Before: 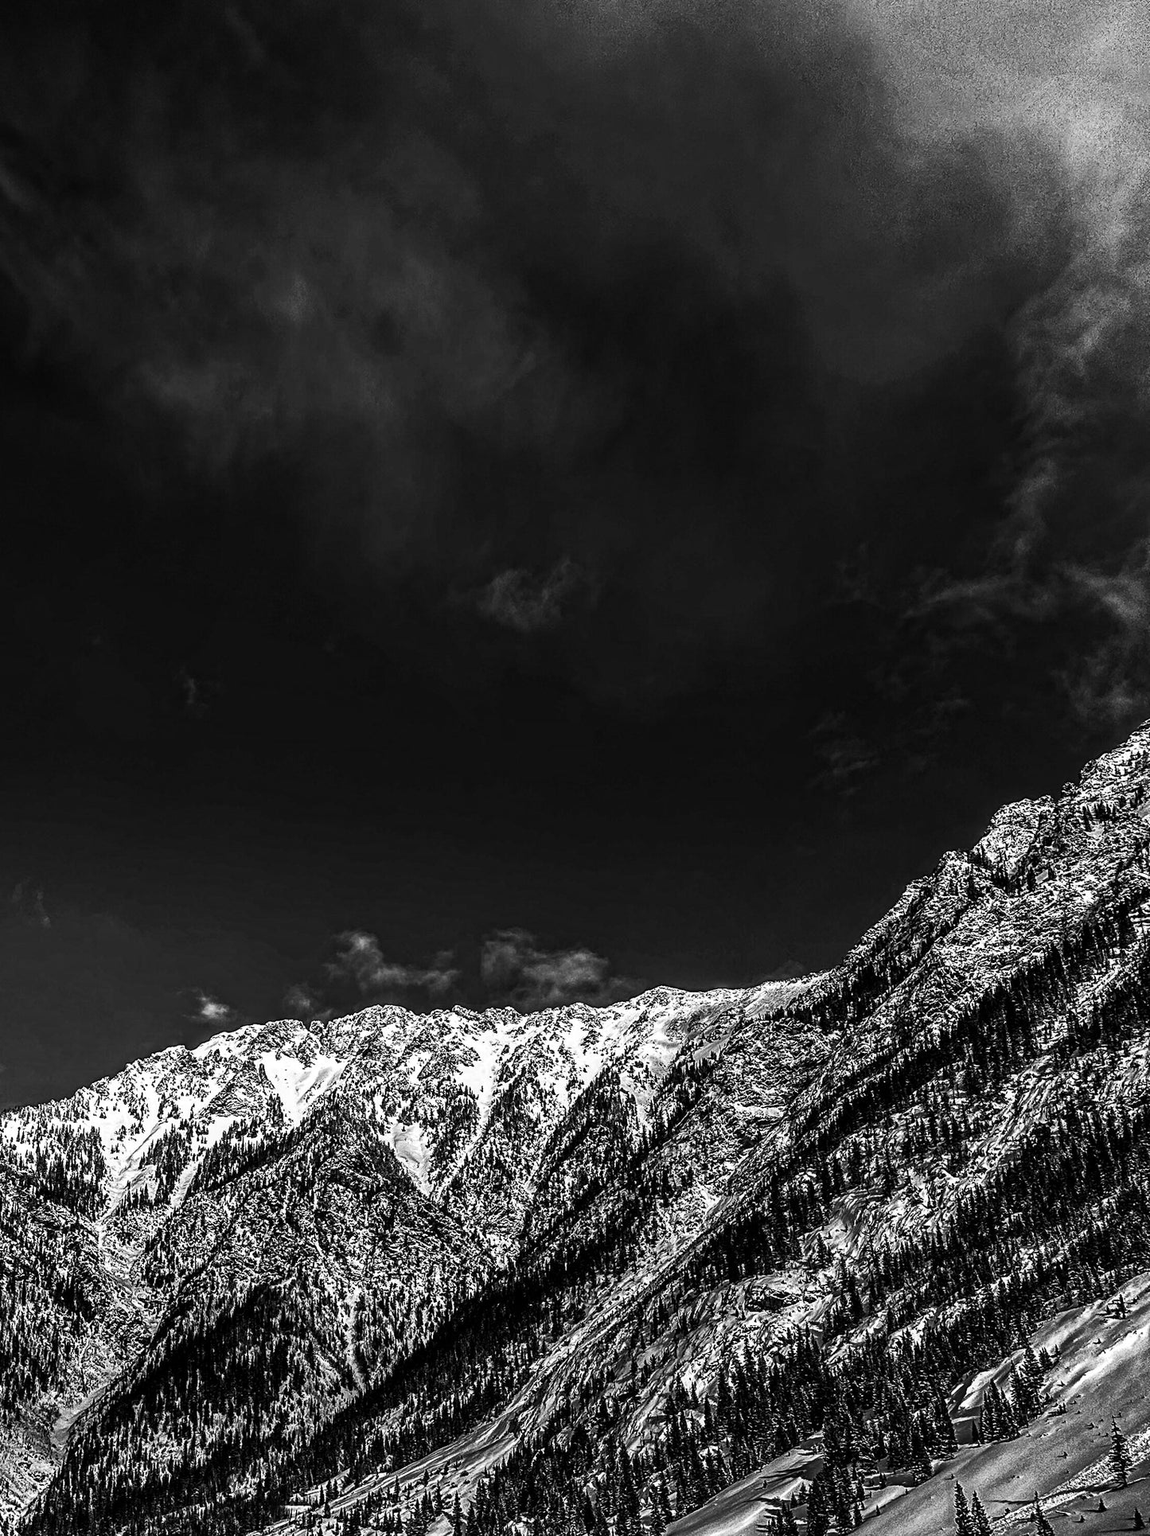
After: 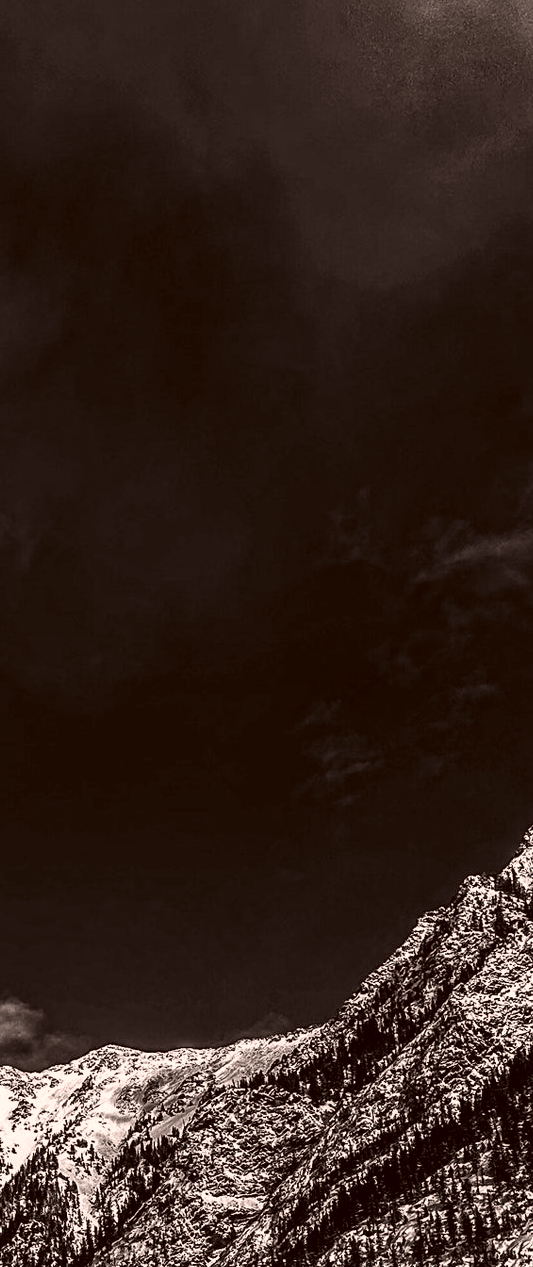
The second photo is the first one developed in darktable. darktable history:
color correction: highlights a* 10.21, highlights b* 9.79, shadows a* 8.61, shadows b* 7.88, saturation 0.8
crop and rotate: left 49.936%, top 10.094%, right 13.136%, bottom 24.256%
